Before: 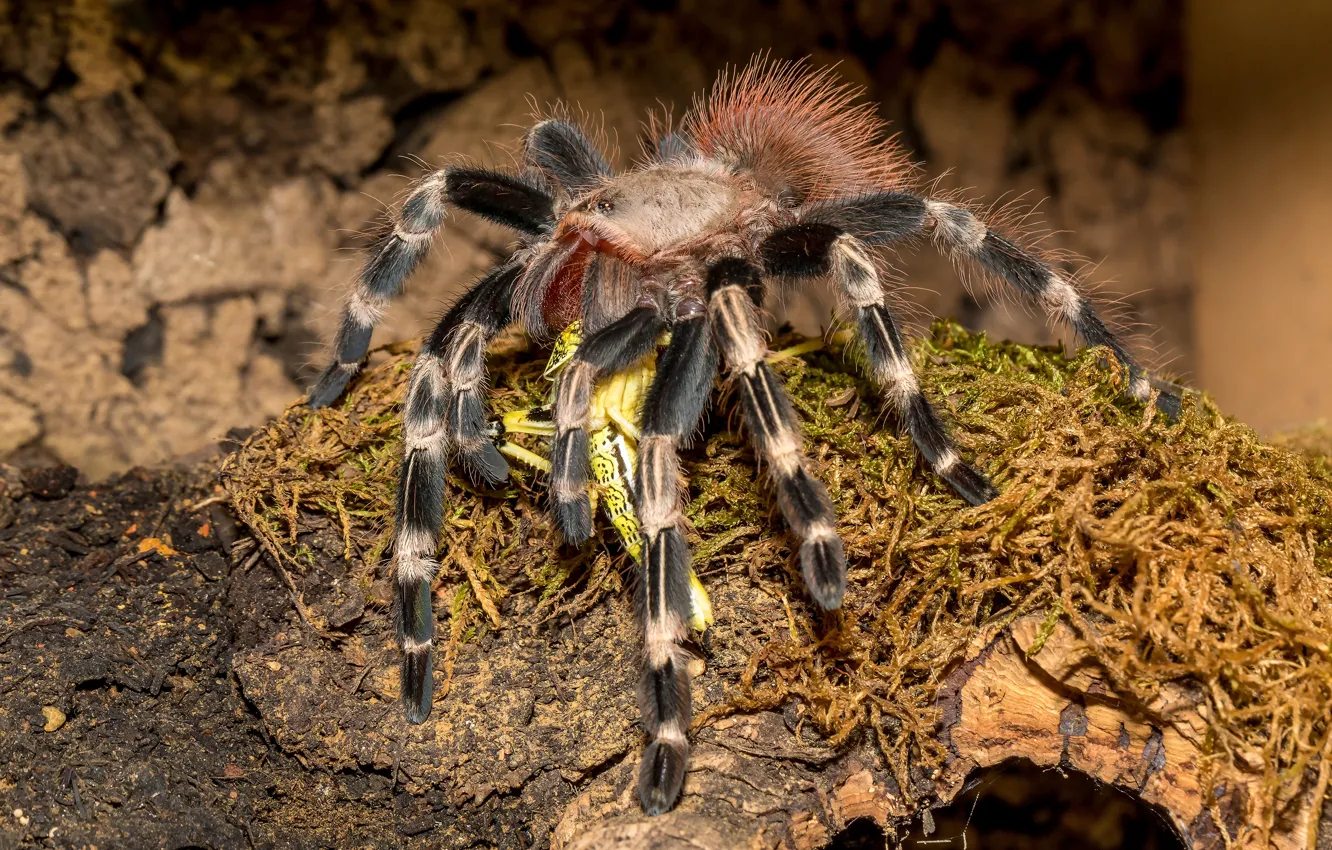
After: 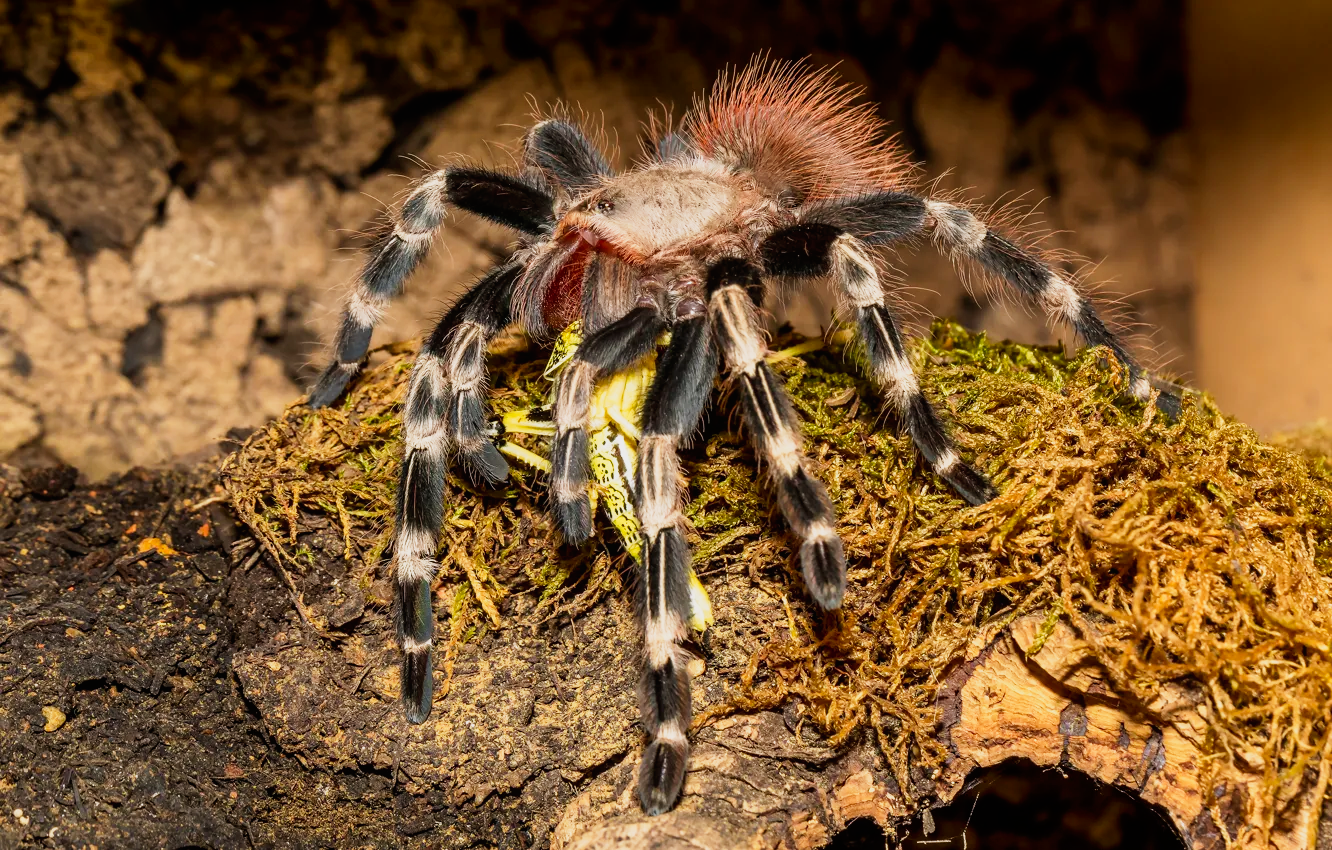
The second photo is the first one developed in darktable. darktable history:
tone curve: curves: ch0 [(0, 0) (0.078, 0.029) (0.265, 0.241) (0.507, 0.56) (0.744, 0.826) (1, 0.948)]; ch1 [(0, 0) (0.346, 0.307) (0.418, 0.383) (0.46, 0.439) (0.482, 0.493) (0.502, 0.5) (0.517, 0.506) (0.55, 0.557) (0.601, 0.637) (0.666, 0.7) (1, 1)]; ch2 [(0, 0) (0.346, 0.34) (0.431, 0.45) (0.485, 0.494) (0.5, 0.498) (0.508, 0.499) (0.532, 0.546) (0.579, 0.628) (0.625, 0.668) (1, 1)], preserve colors none
contrast equalizer: octaves 7, y [[0.6 ×6], [0.55 ×6], [0 ×6], [0 ×6], [0 ×6]], mix -0.208
